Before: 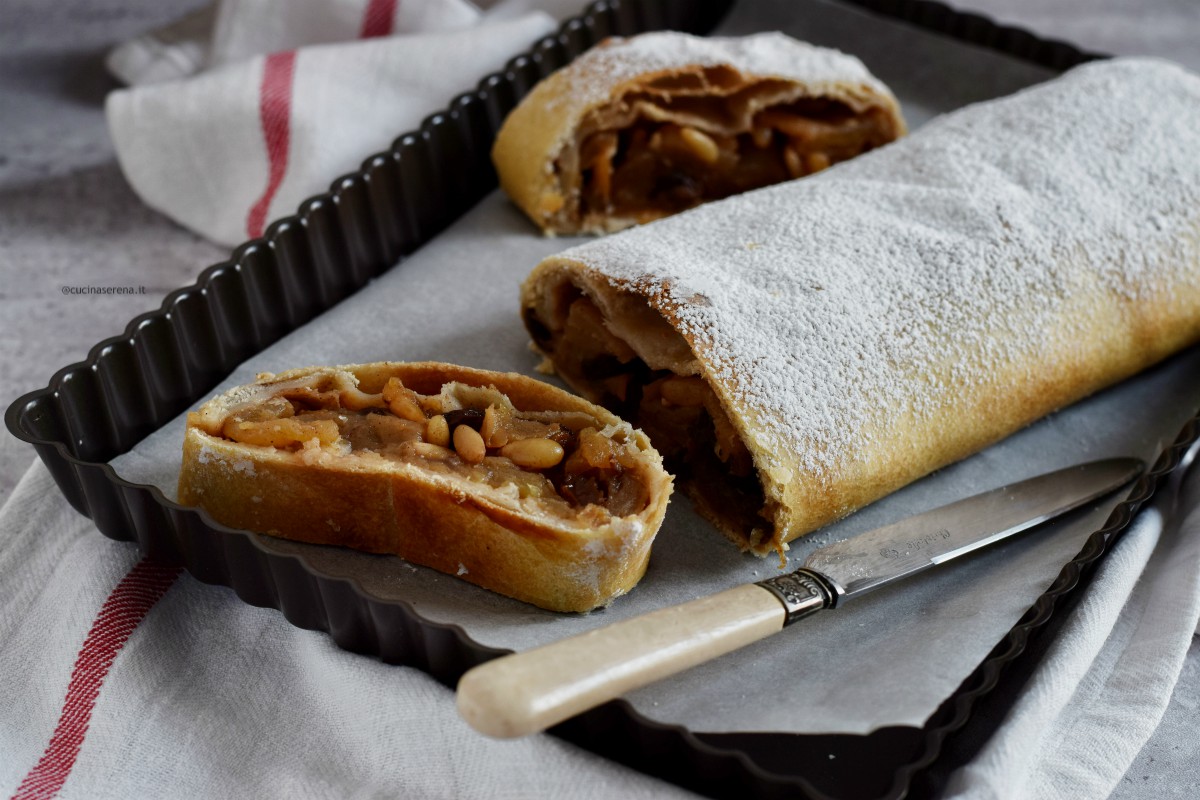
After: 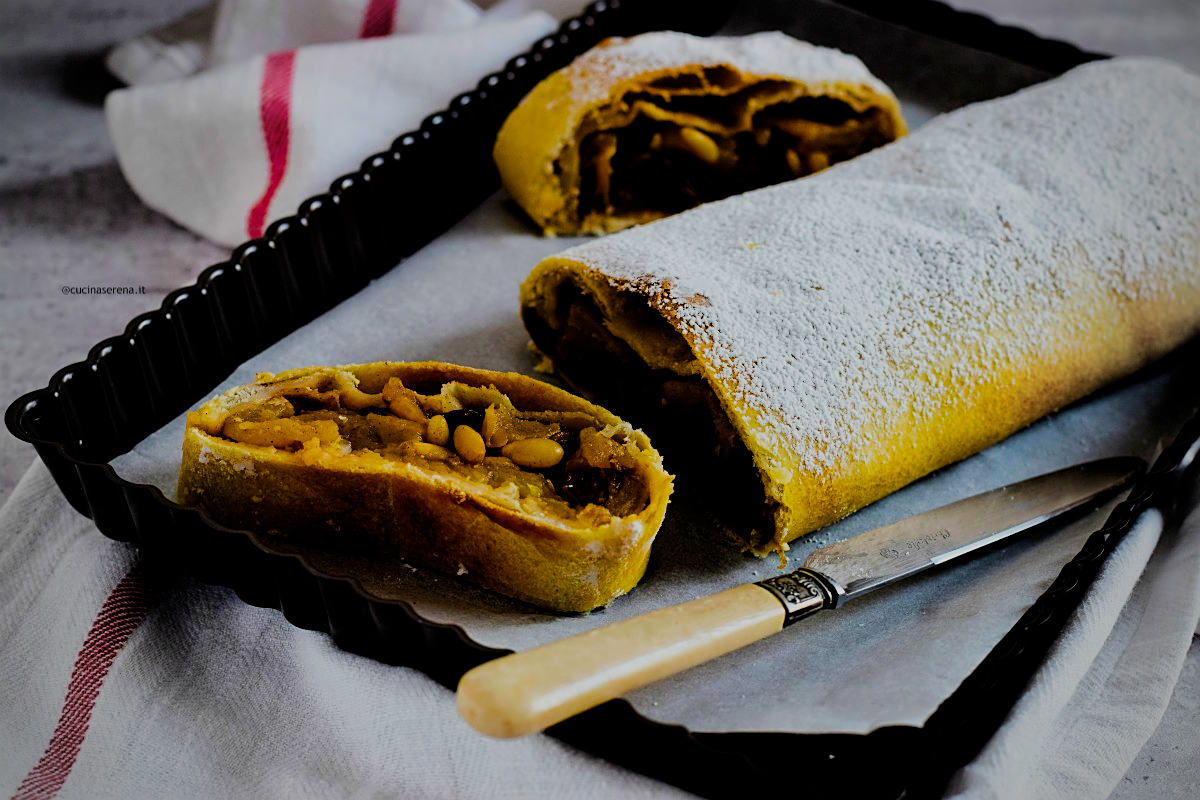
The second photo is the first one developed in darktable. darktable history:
sharpen: on, module defaults
filmic rgb: black relative exposure -4.14 EV, white relative exposure 5.1 EV, hardness 2.11, contrast 1.165
vignetting: fall-off start 67.15%, brightness -0.442, saturation -0.691, width/height ratio 1.011, unbound false
color balance rgb: linear chroma grading › global chroma 42%, perceptual saturation grading › global saturation 42%, global vibrance 33%
